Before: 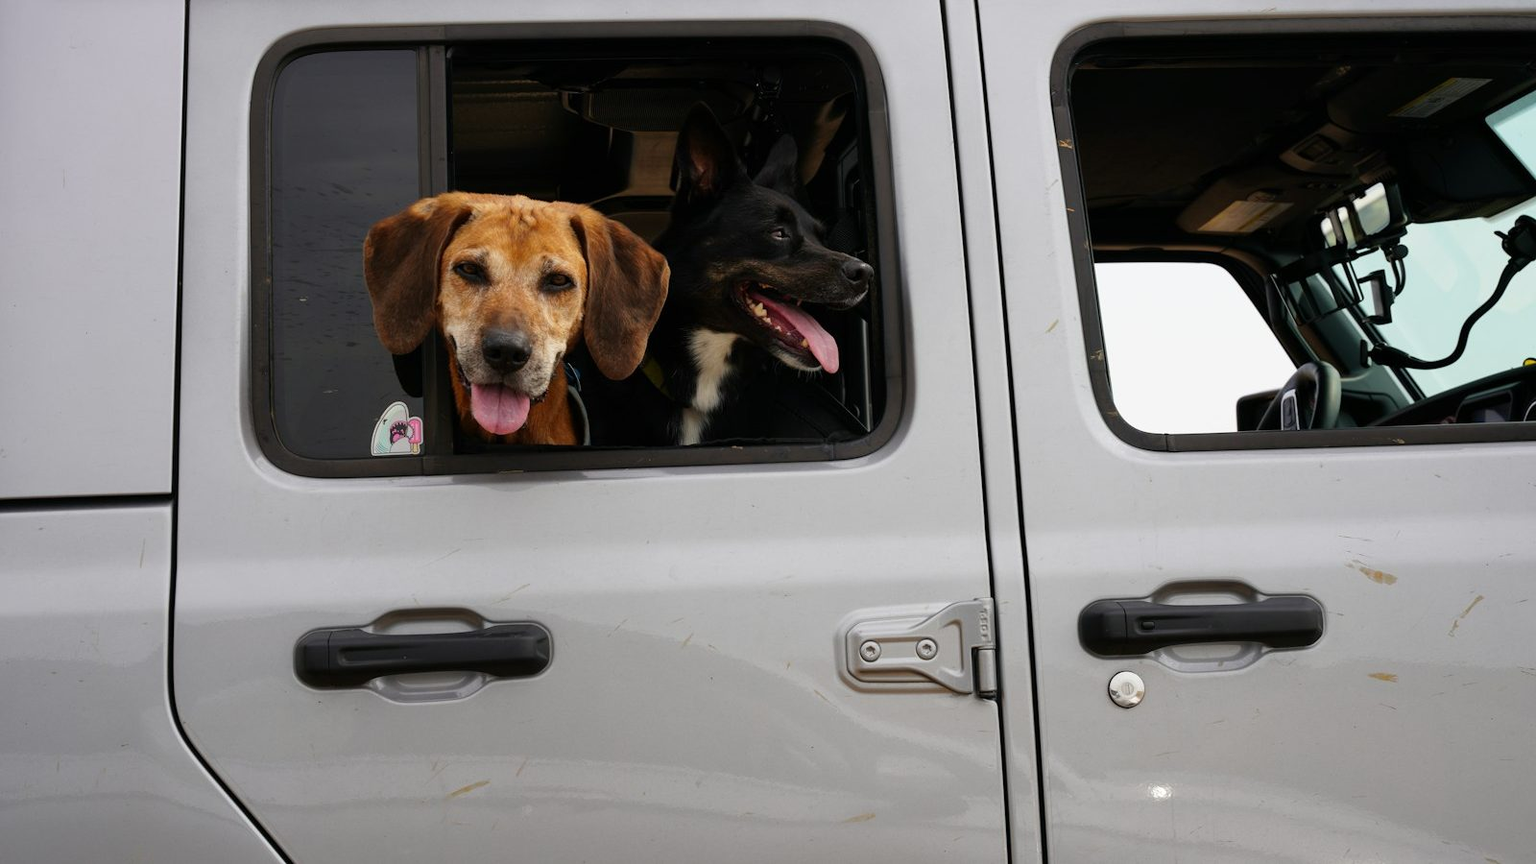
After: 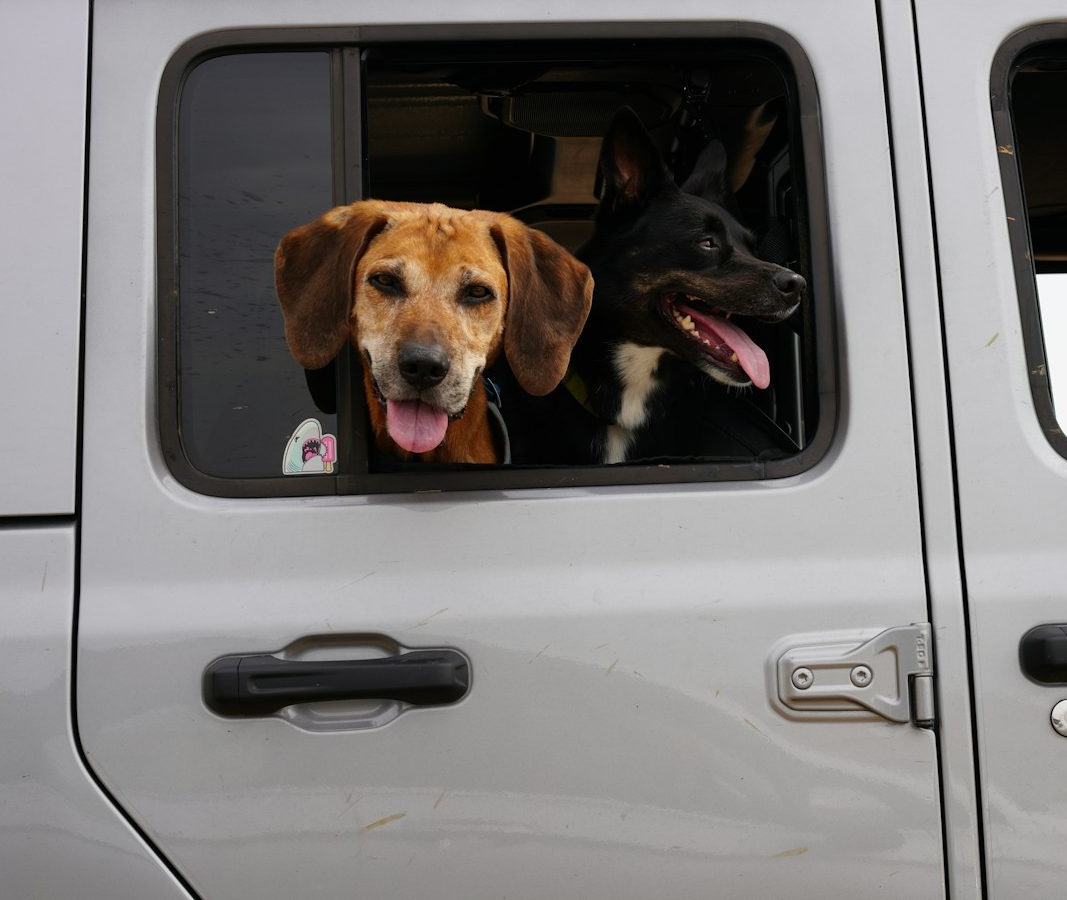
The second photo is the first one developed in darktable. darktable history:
crop and rotate: left 6.508%, right 26.775%
